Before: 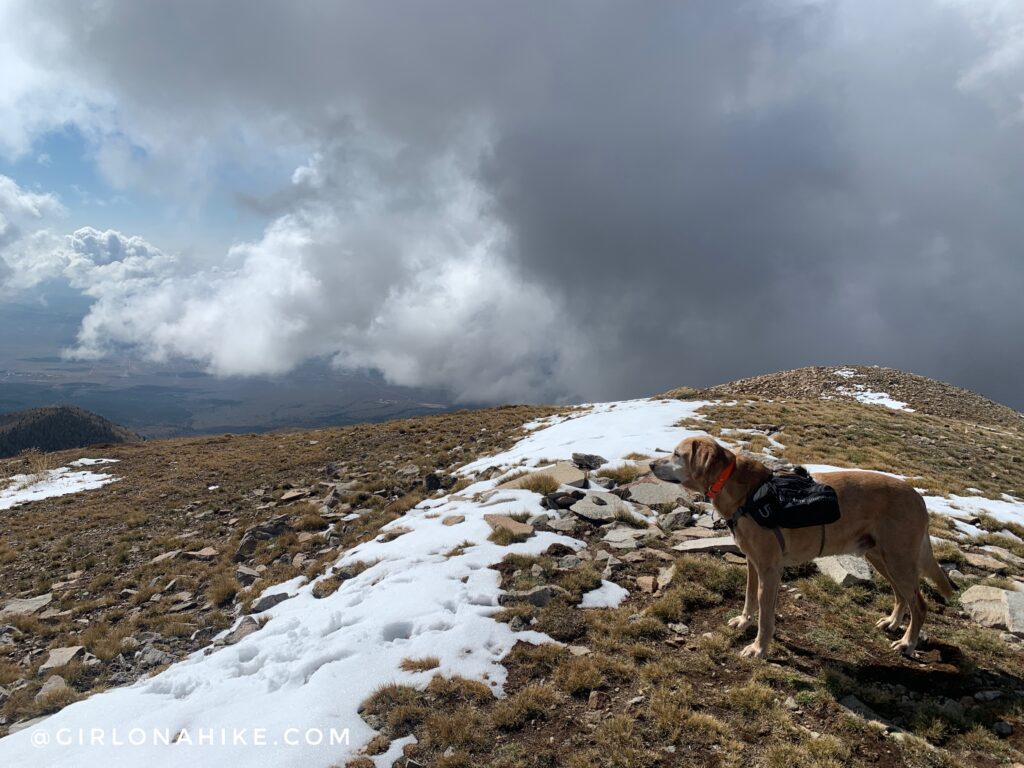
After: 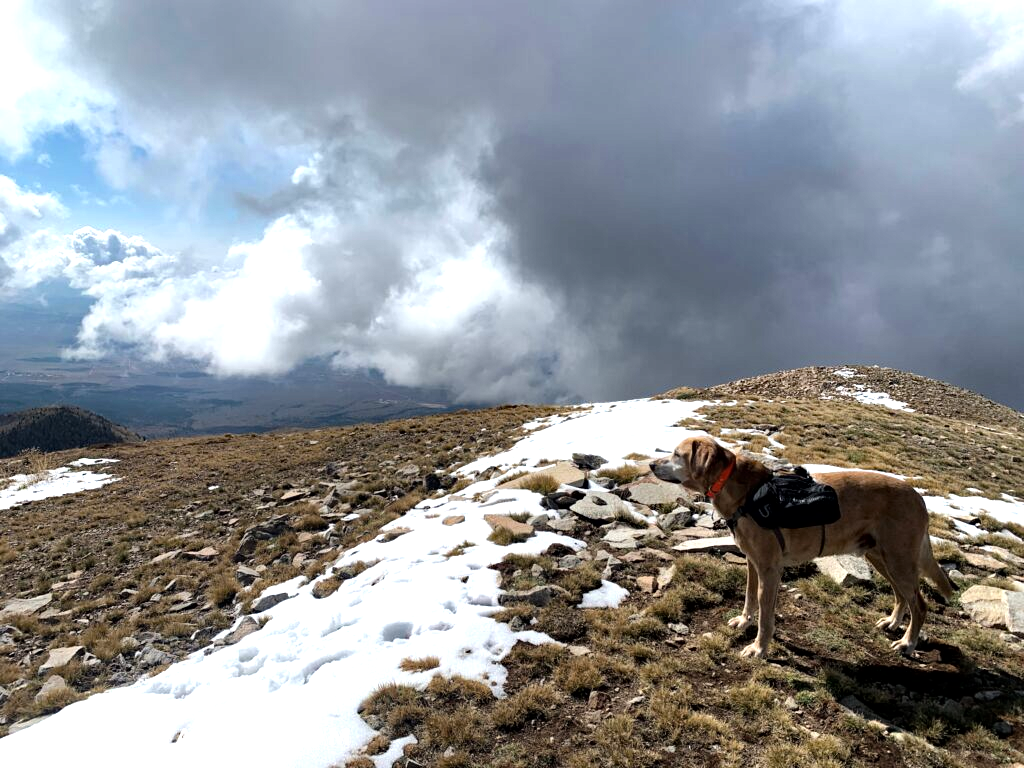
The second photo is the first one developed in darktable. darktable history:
local contrast: mode bilateral grid, contrast 20, coarseness 51, detail 119%, midtone range 0.2
haze removal: strength 0.284, distance 0.255, compatibility mode true, adaptive false
tone equalizer: -8 EV -0.761 EV, -7 EV -0.737 EV, -6 EV -0.601 EV, -5 EV -0.37 EV, -3 EV 0.379 EV, -2 EV 0.6 EV, -1 EV 0.693 EV, +0 EV 0.734 EV
